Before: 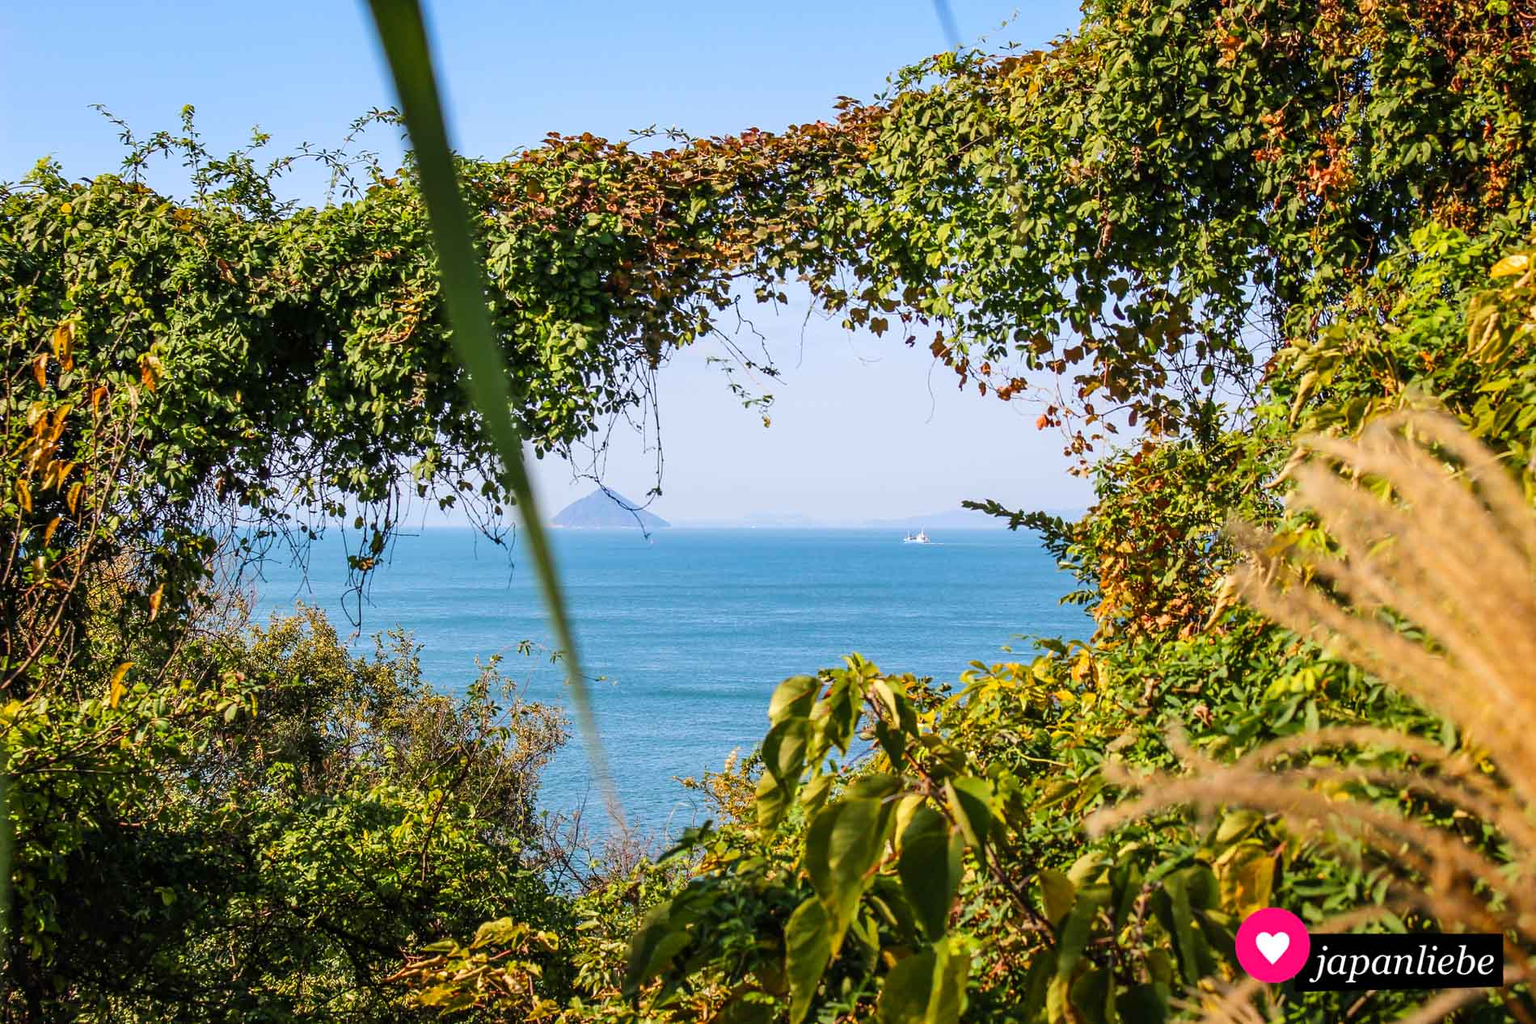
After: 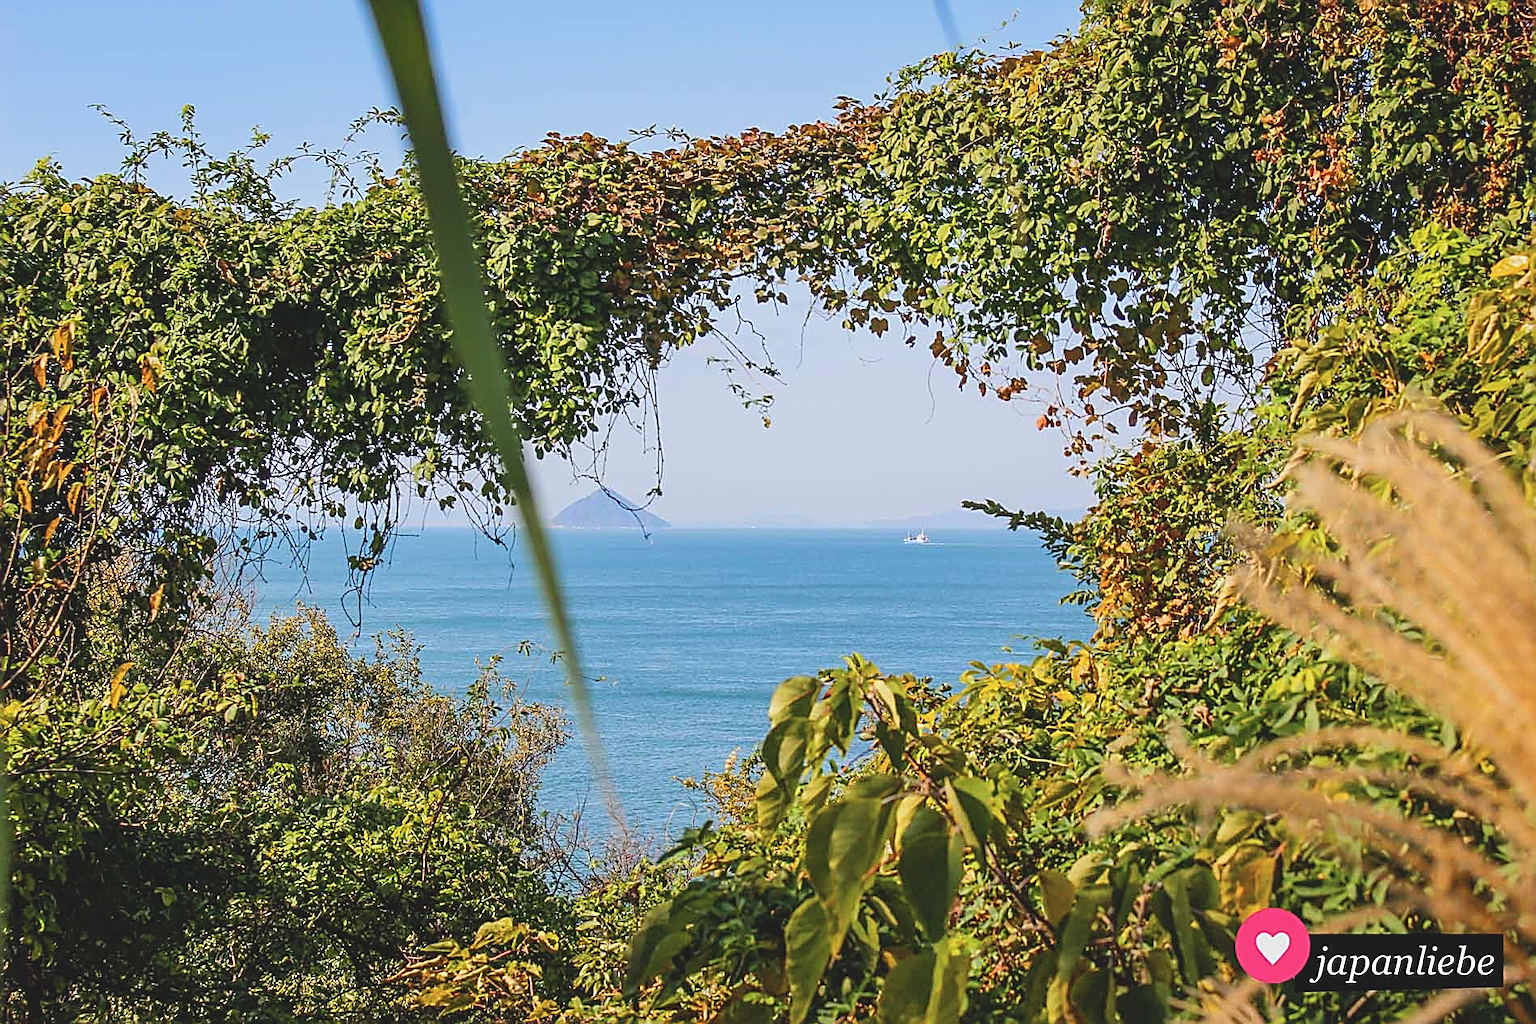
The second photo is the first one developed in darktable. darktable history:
exposure: compensate highlight preservation false
sharpen: amount 1.012
contrast brightness saturation: contrast -0.167, brightness 0.05, saturation -0.127
